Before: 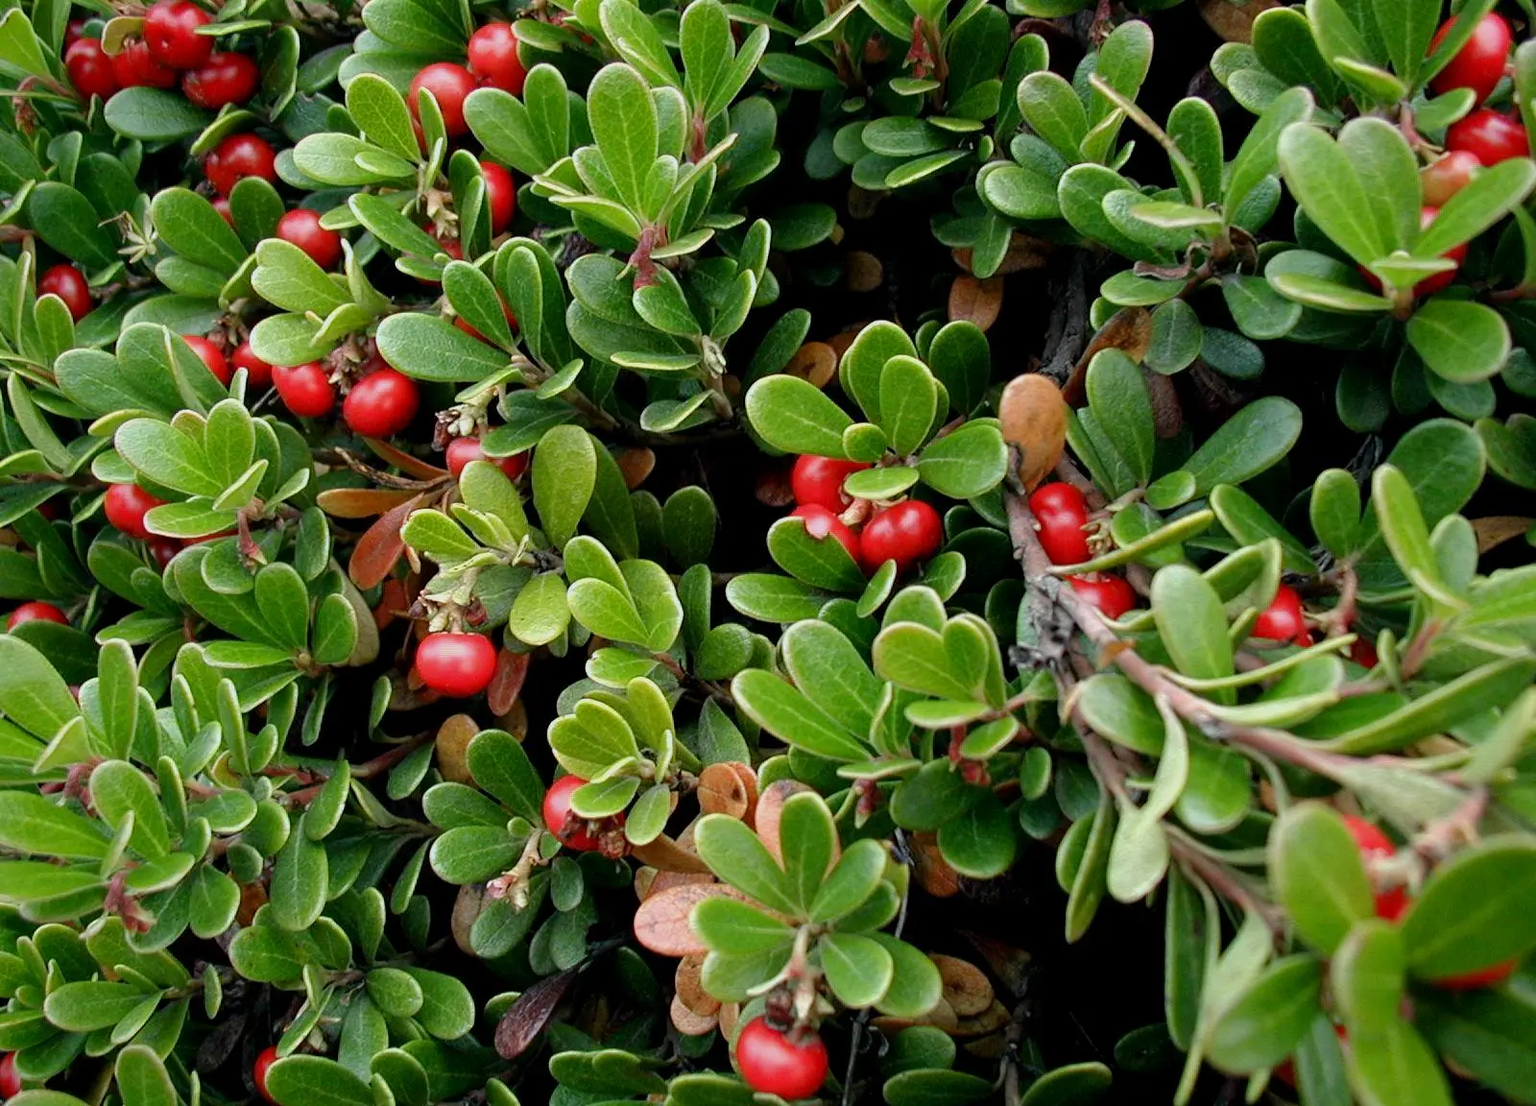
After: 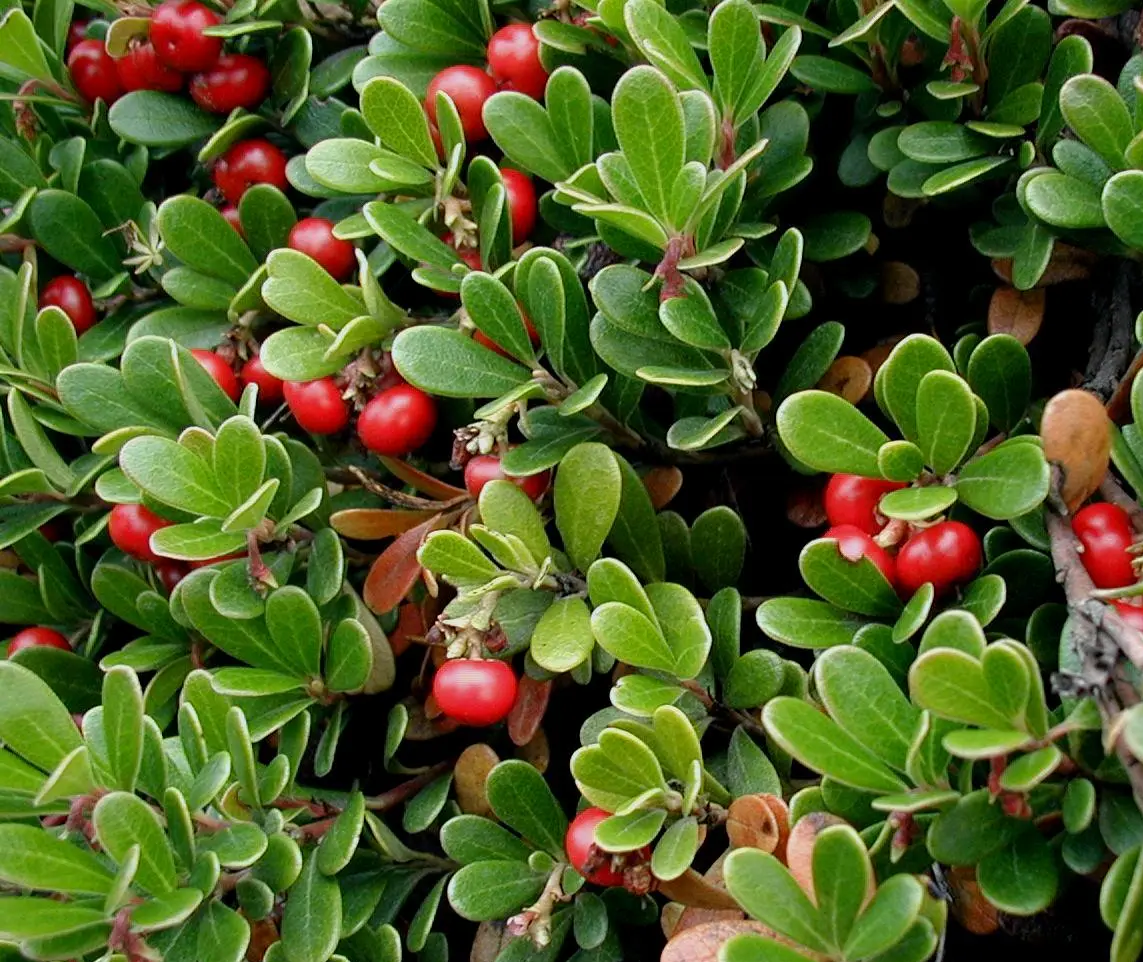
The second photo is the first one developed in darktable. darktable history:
crop: right 28.526%, bottom 16.432%
